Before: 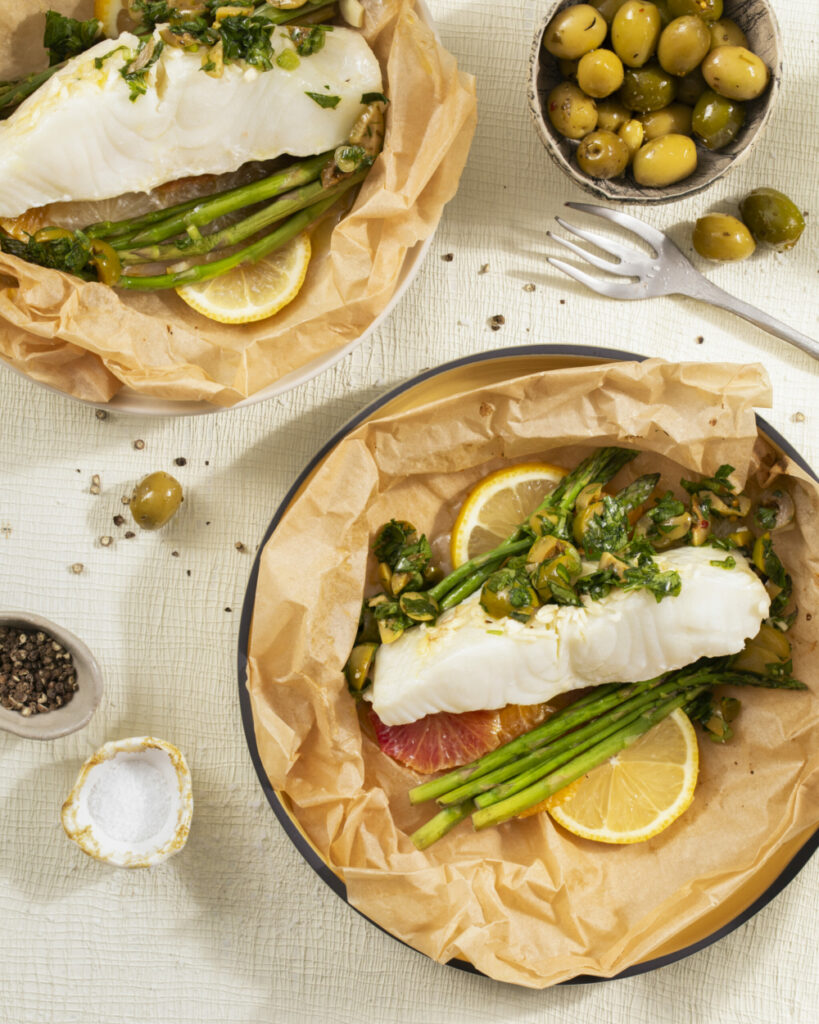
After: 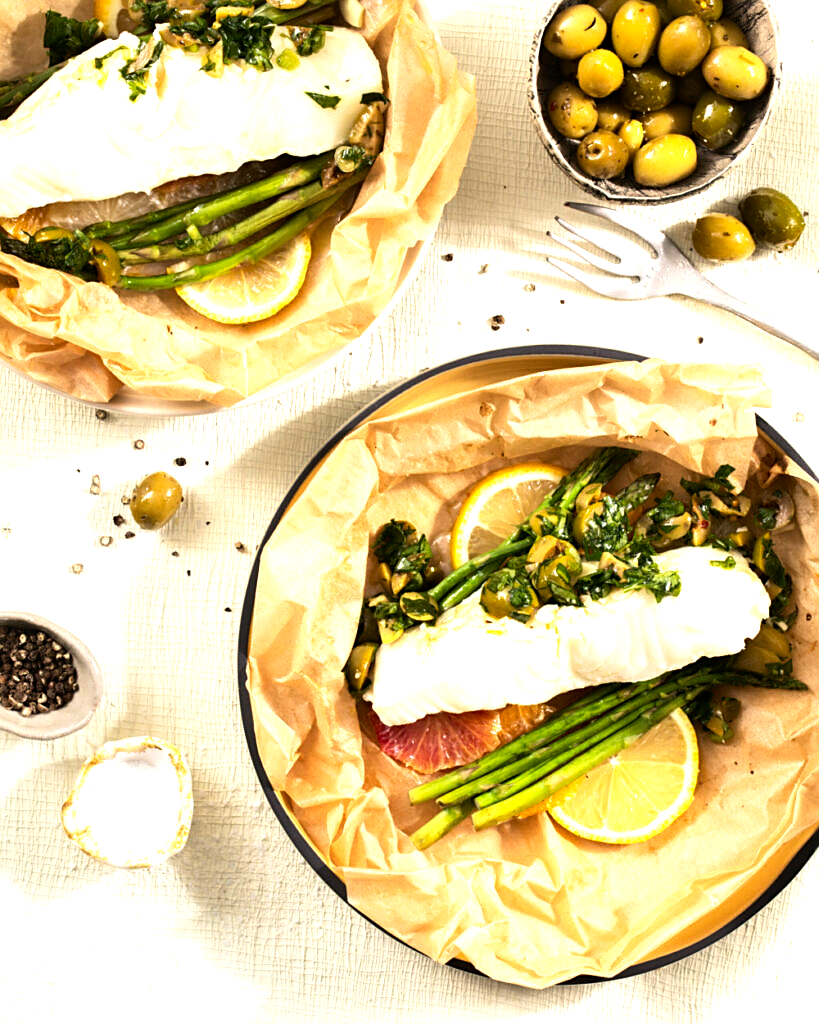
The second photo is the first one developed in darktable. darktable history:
sharpen: radius 1.913, amount 0.416, threshold 1.643
tone equalizer: -8 EV -1.07 EV, -7 EV -1.03 EV, -6 EV -0.841 EV, -5 EV -0.565 EV, -3 EV 0.599 EV, -2 EV 0.883 EV, -1 EV 0.985 EV, +0 EV 1.07 EV, edges refinement/feathering 500, mask exposure compensation -1.57 EV, preserve details no
